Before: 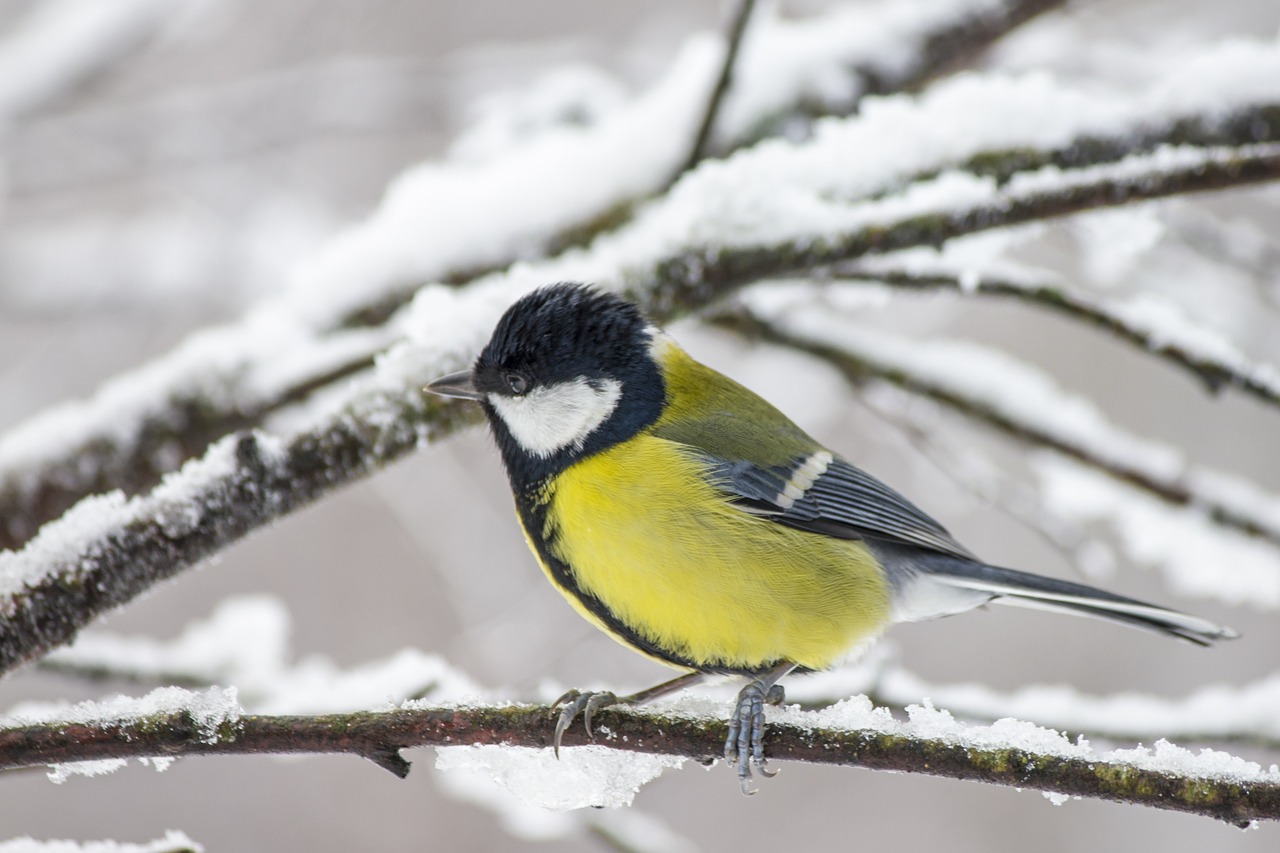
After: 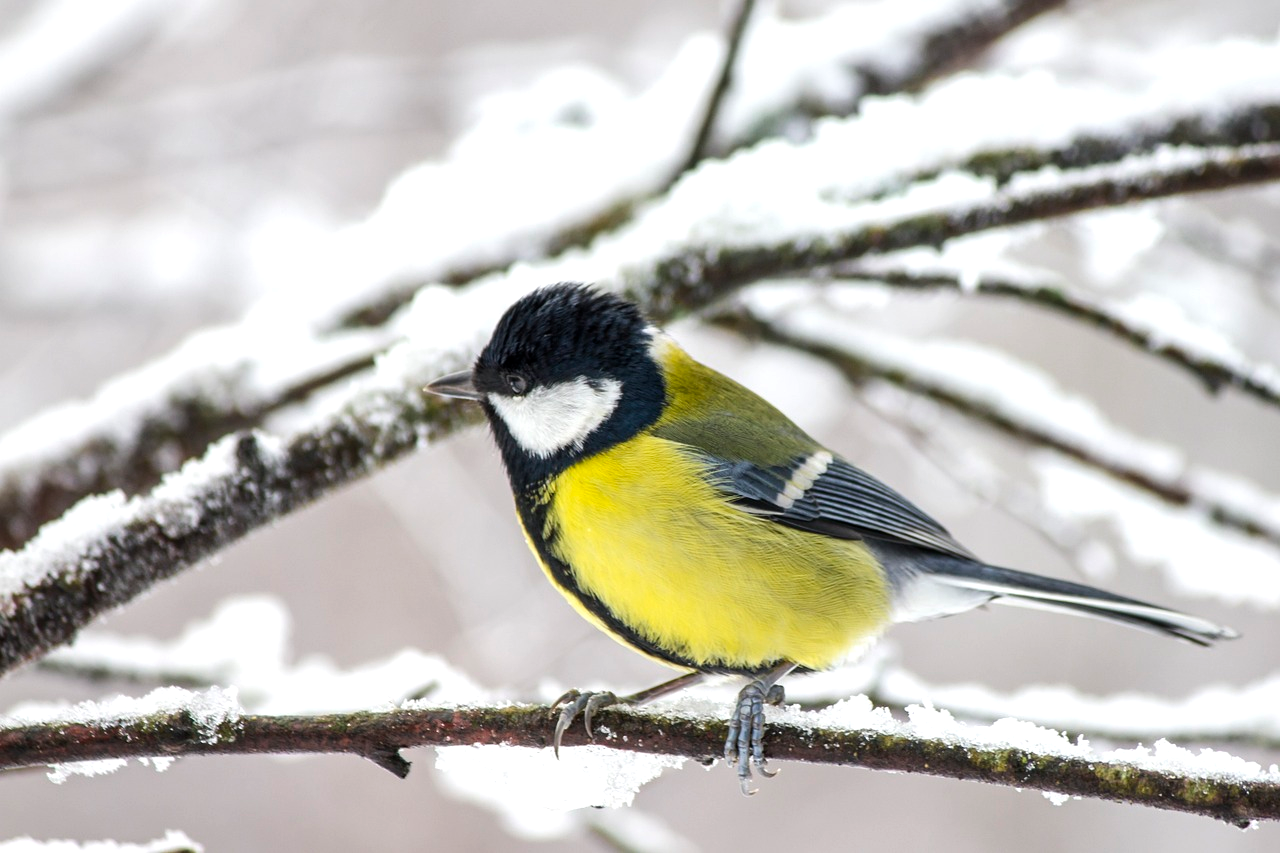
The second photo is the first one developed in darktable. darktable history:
tone equalizer: -8 EV -0.43 EV, -7 EV -0.359 EV, -6 EV -0.311 EV, -5 EV -0.239 EV, -3 EV 0.196 EV, -2 EV 0.313 EV, -1 EV 0.393 EV, +0 EV 0.42 EV, edges refinement/feathering 500, mask exposure compensation -1.57 EV, preserve details no
